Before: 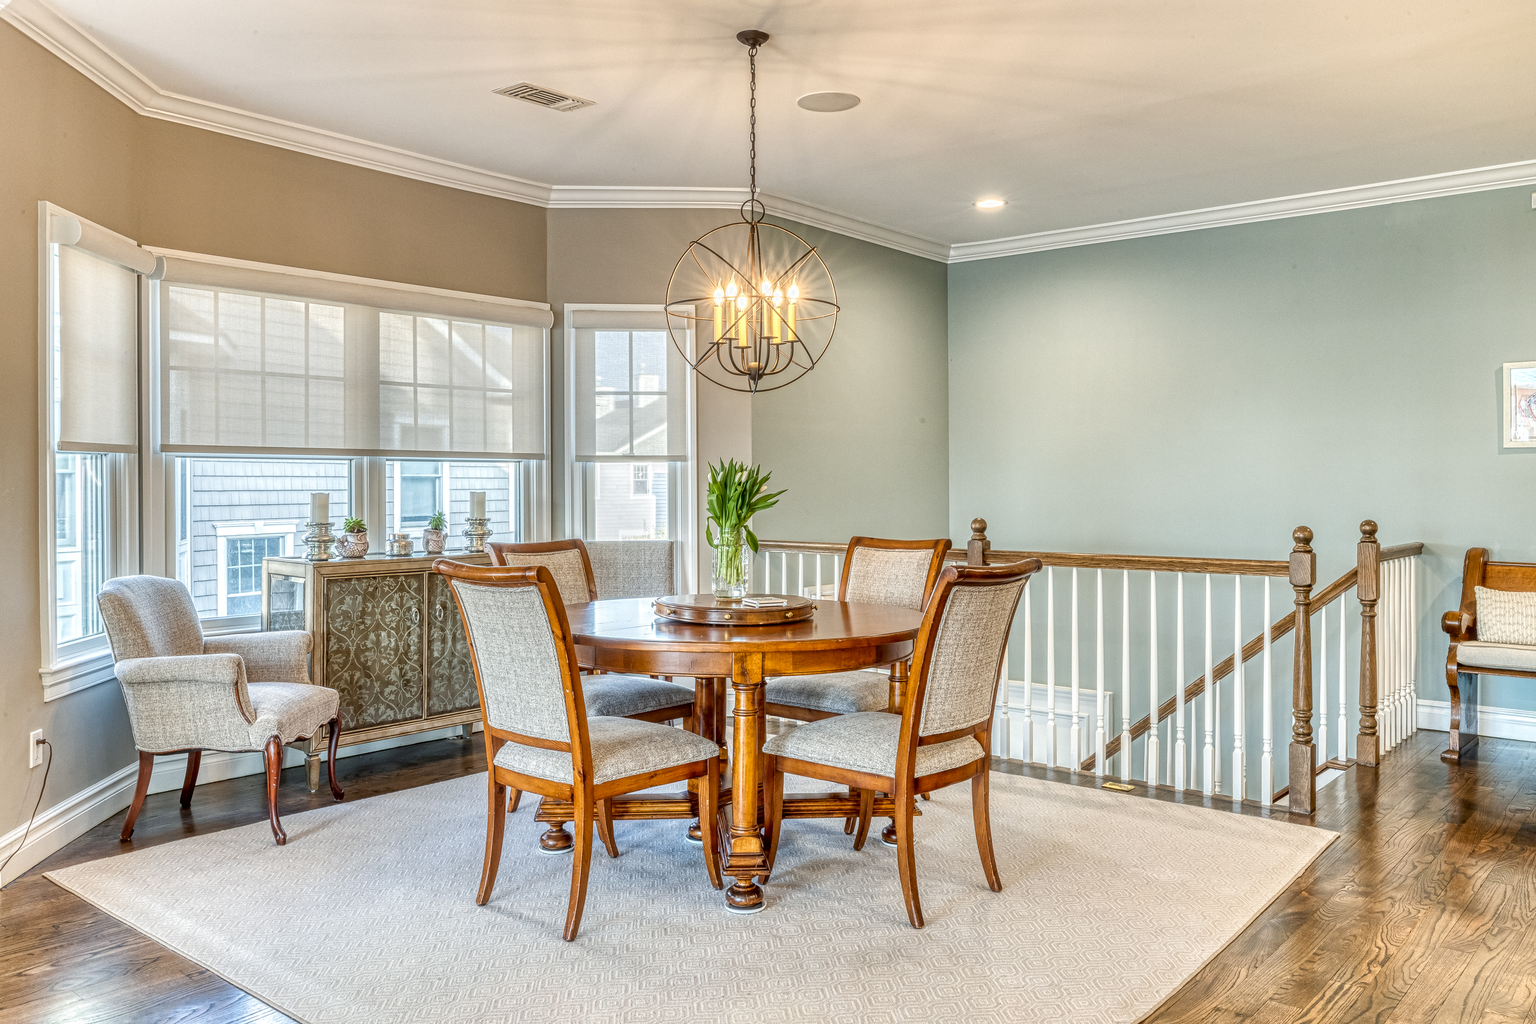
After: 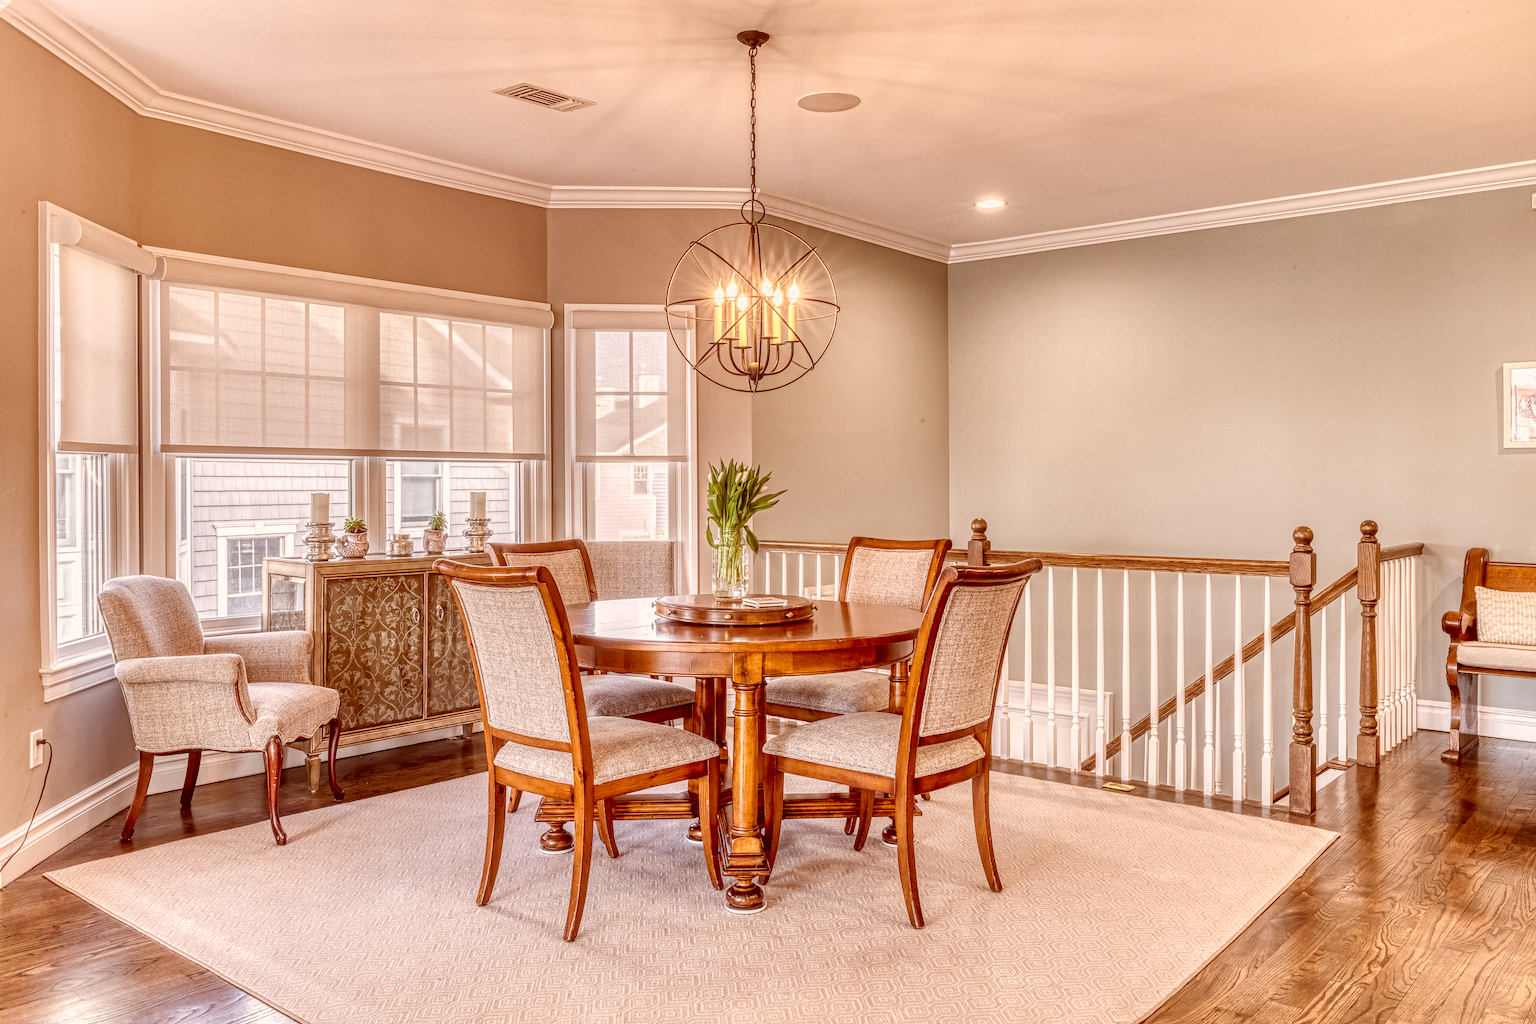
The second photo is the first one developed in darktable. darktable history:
color correction: highlights a* 9.39, highlights b* 8.89, shadows a* 39.79, shadows b* 39.75, saturation 0.775
